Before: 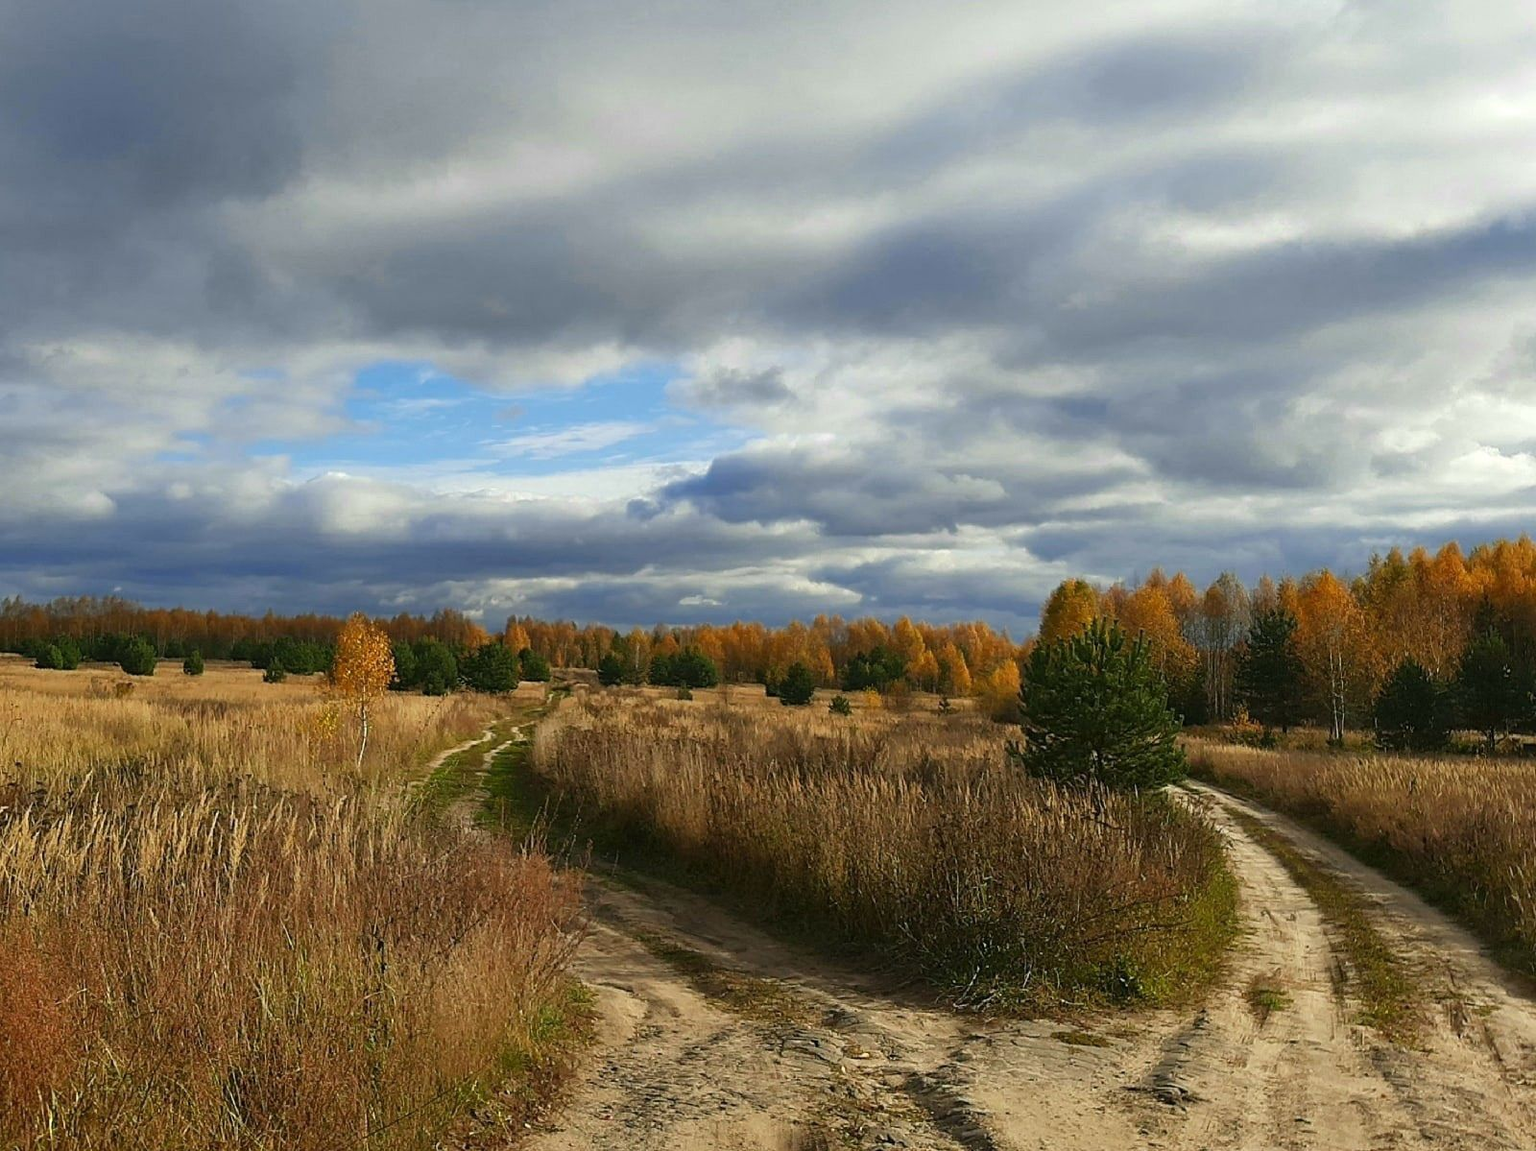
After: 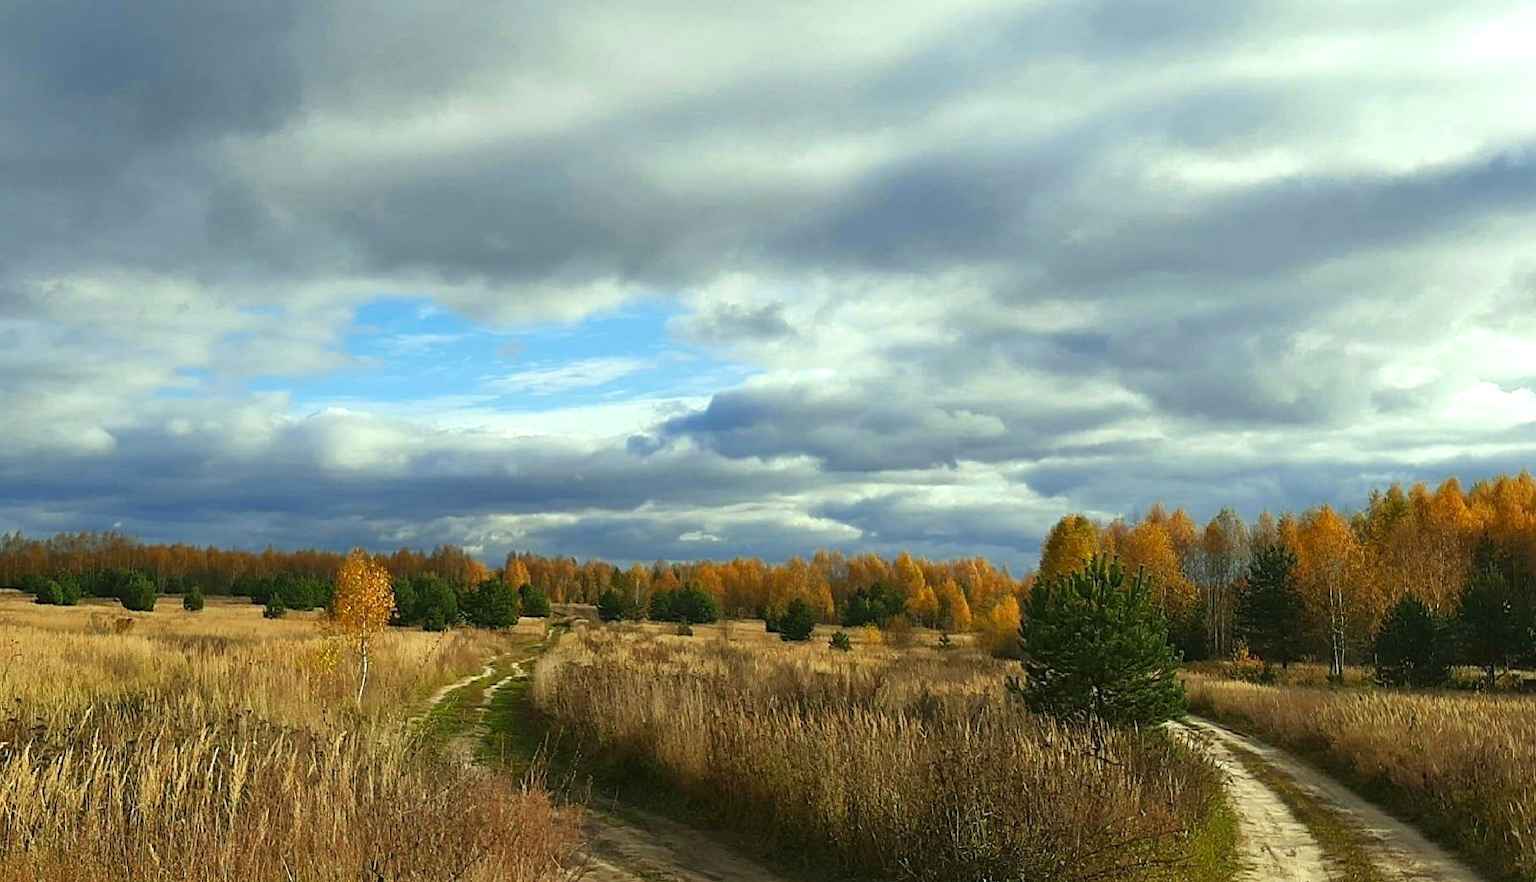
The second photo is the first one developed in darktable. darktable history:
exposure: exposure 0.375 EV, compensate highlight preservation false
color correction: highlights a* -8, highlights b* 3.1
crop: top 5.667%, bottom 17.637%
